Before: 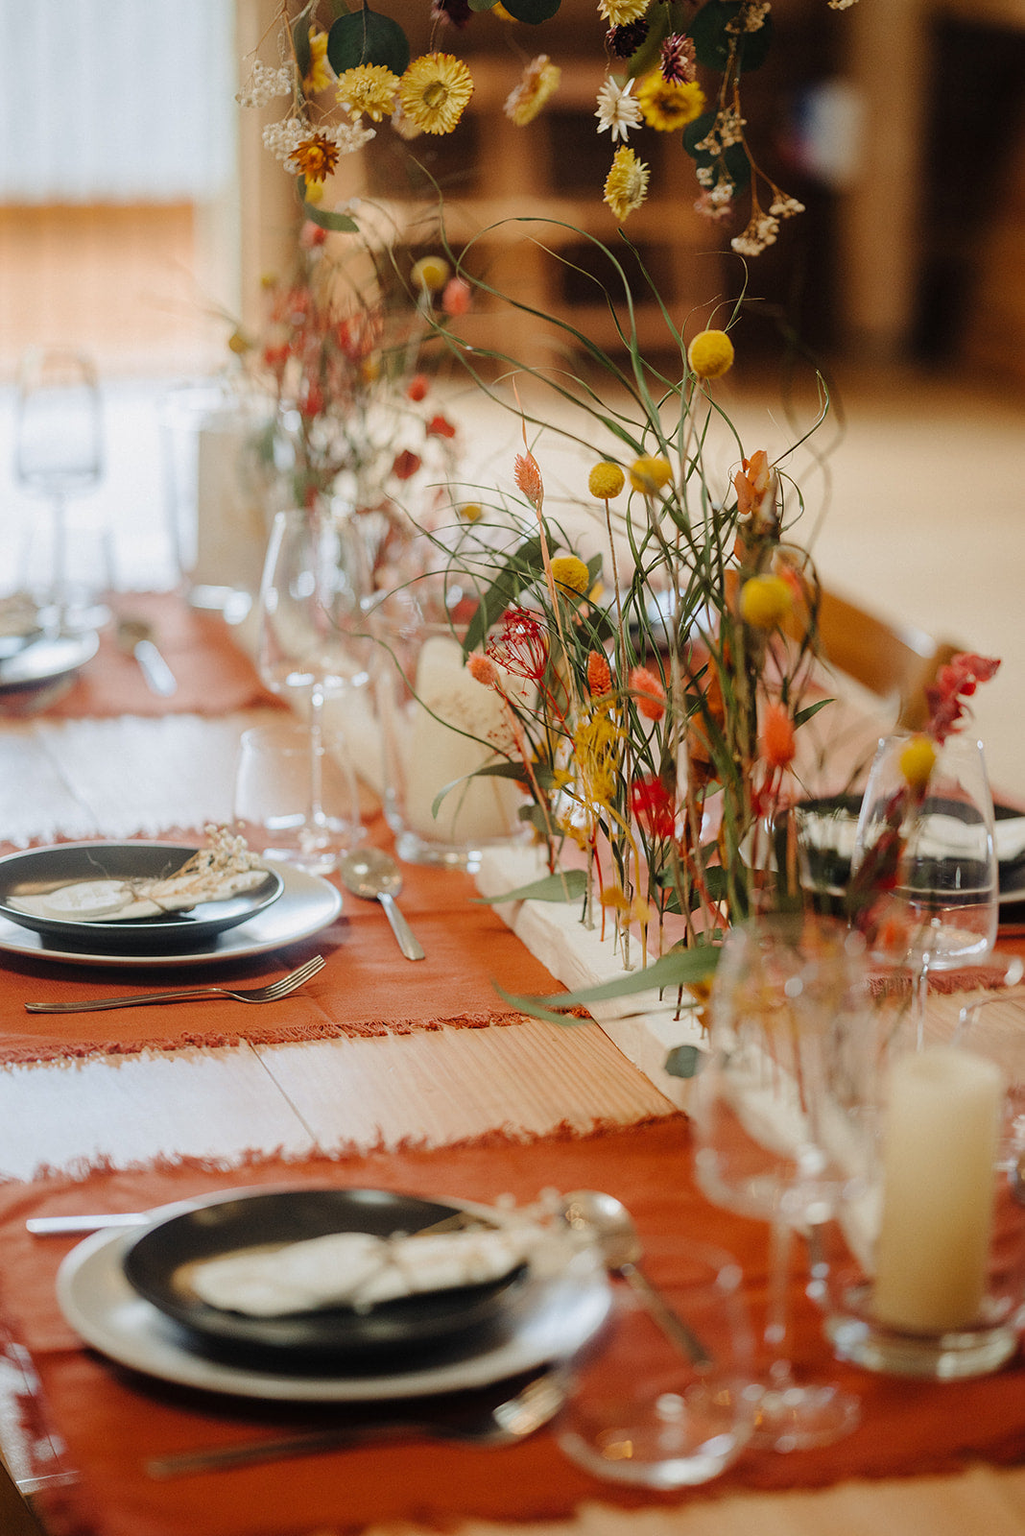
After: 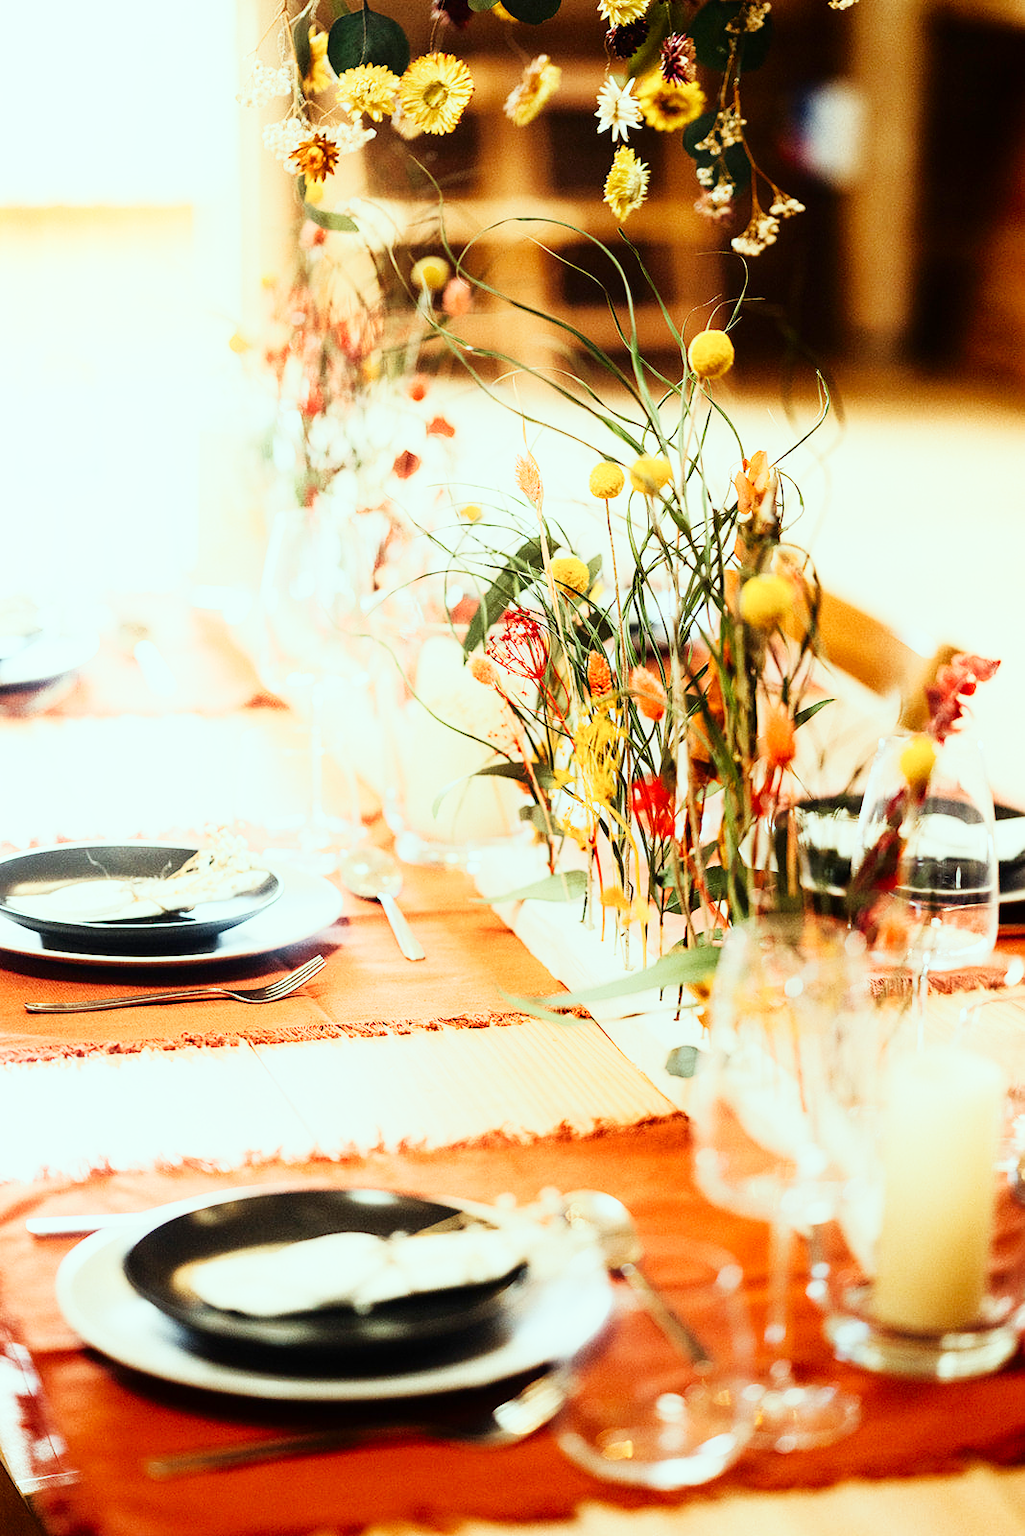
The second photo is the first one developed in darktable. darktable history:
base curve: curves: ch0 [(0, 0) (0.018, 0.026) (0.143, 0.37) (0.33, 0.731) (0.458, 0.853) (0.735, 0.965) (0.905, 0.986) (1, 1)], preserve colors none
shadows and highlights: shadows -62.25, white point adjustment -5.27, highlights 61.2, highlights color adjustment 40.42%
color correction: highlights a* -6.96, highlights b* 0.738
